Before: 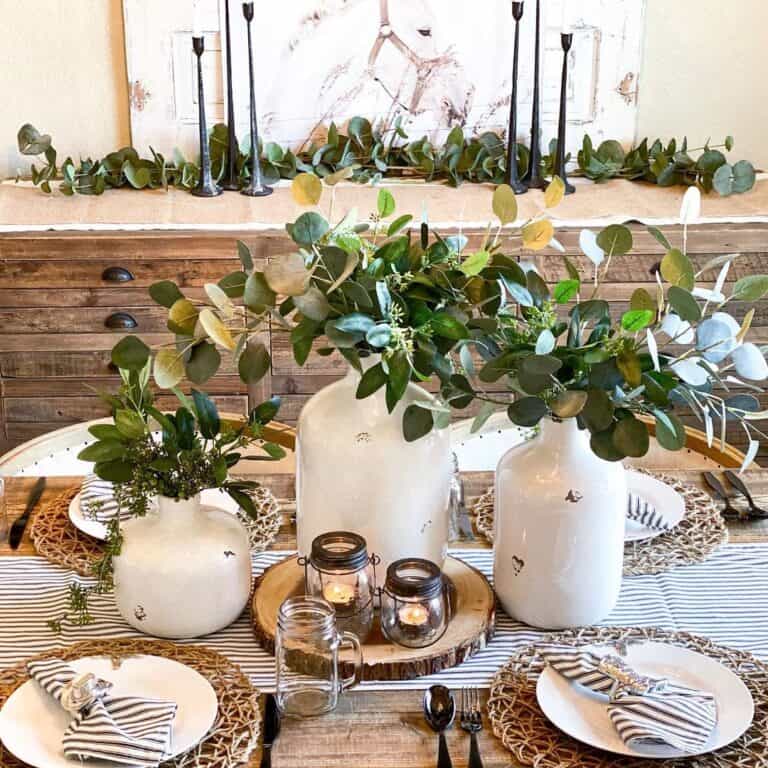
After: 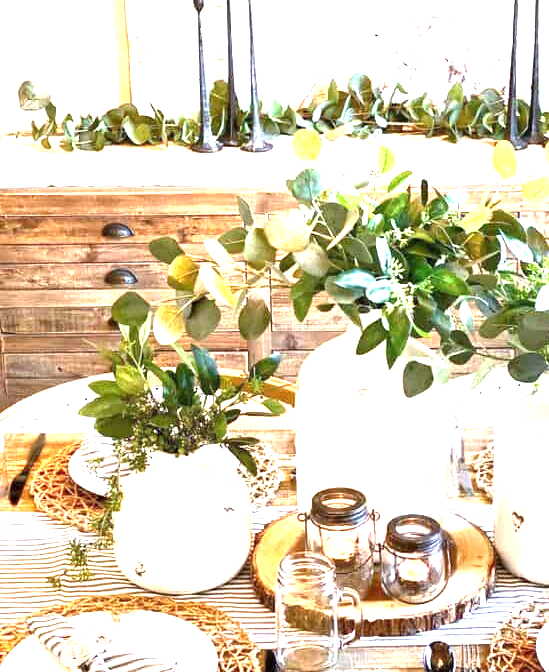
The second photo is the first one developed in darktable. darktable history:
exposure: black level correction 0, exposure 1.75 EV, compensate exposure bias true, compensate highlight preservation false
crop: top 5.803%, right 27.864%, bottom 5.804%
